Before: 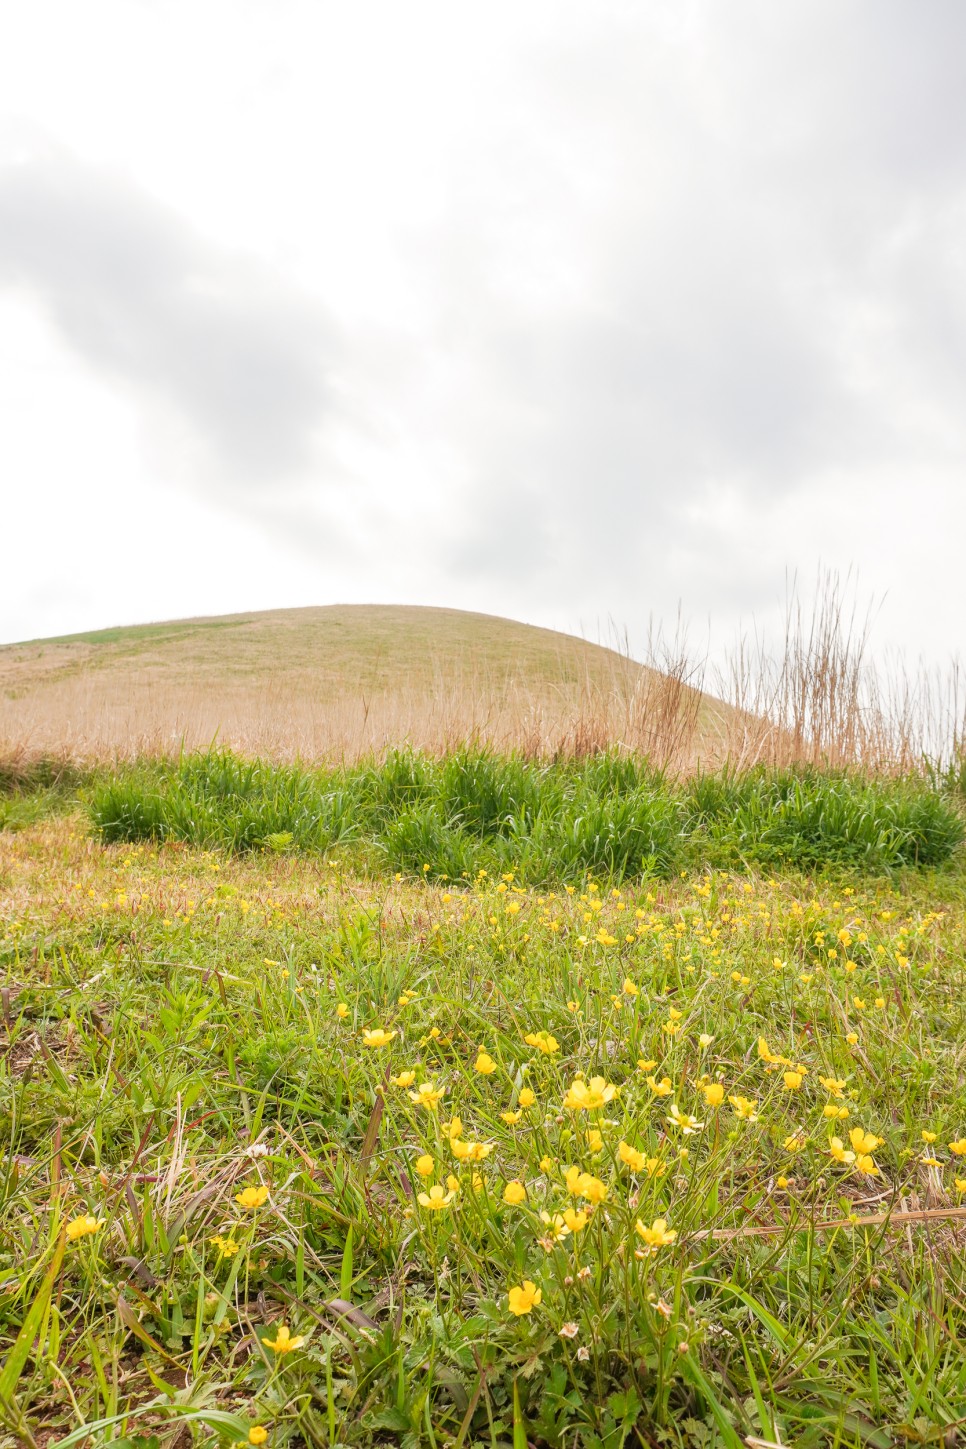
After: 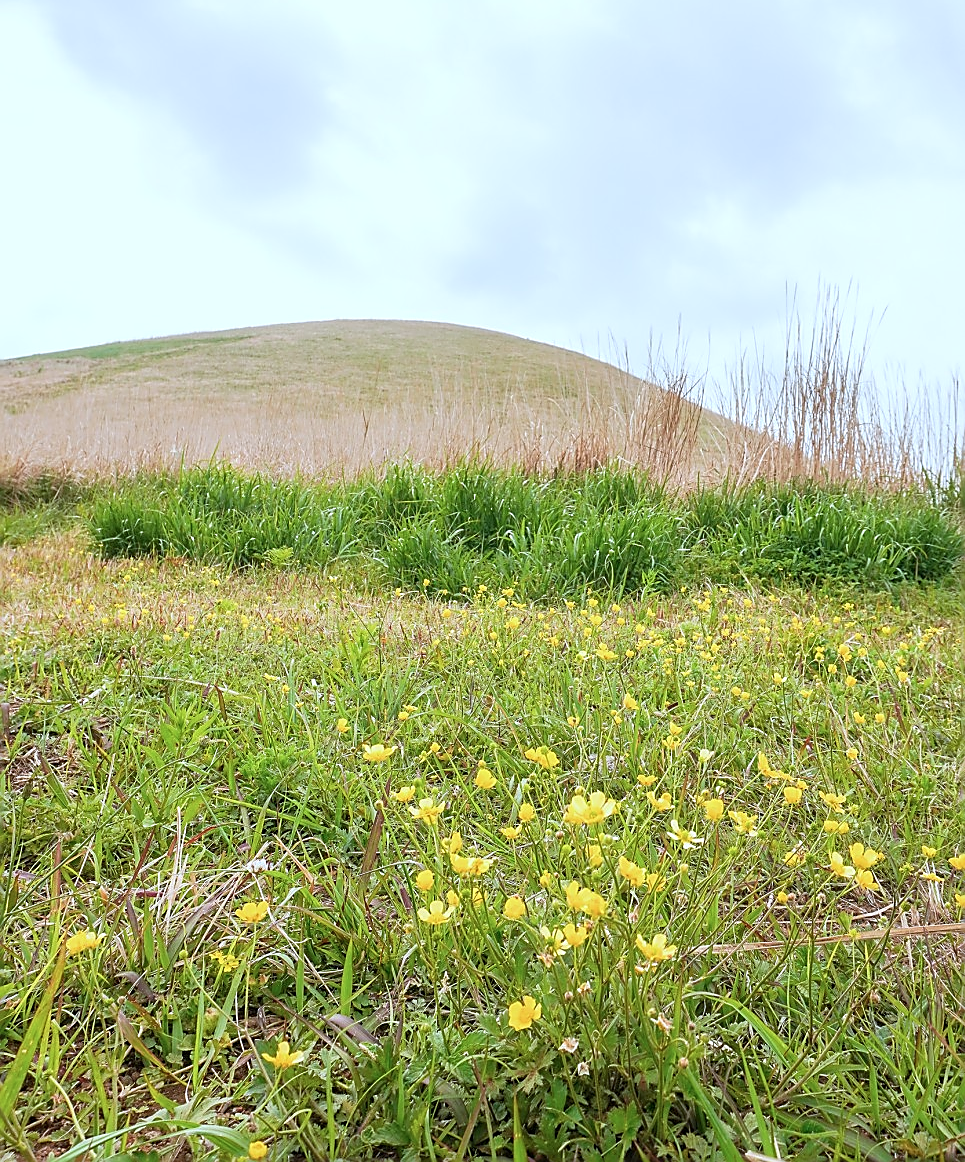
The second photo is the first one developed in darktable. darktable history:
sharpen: radius 1.415, amount 1.264, threshold 0.691
crop and rotate: top 19.787%
color calibration: illuminant as shot in camera, x 0.378, y 0.381, temperature 4102.66 K
